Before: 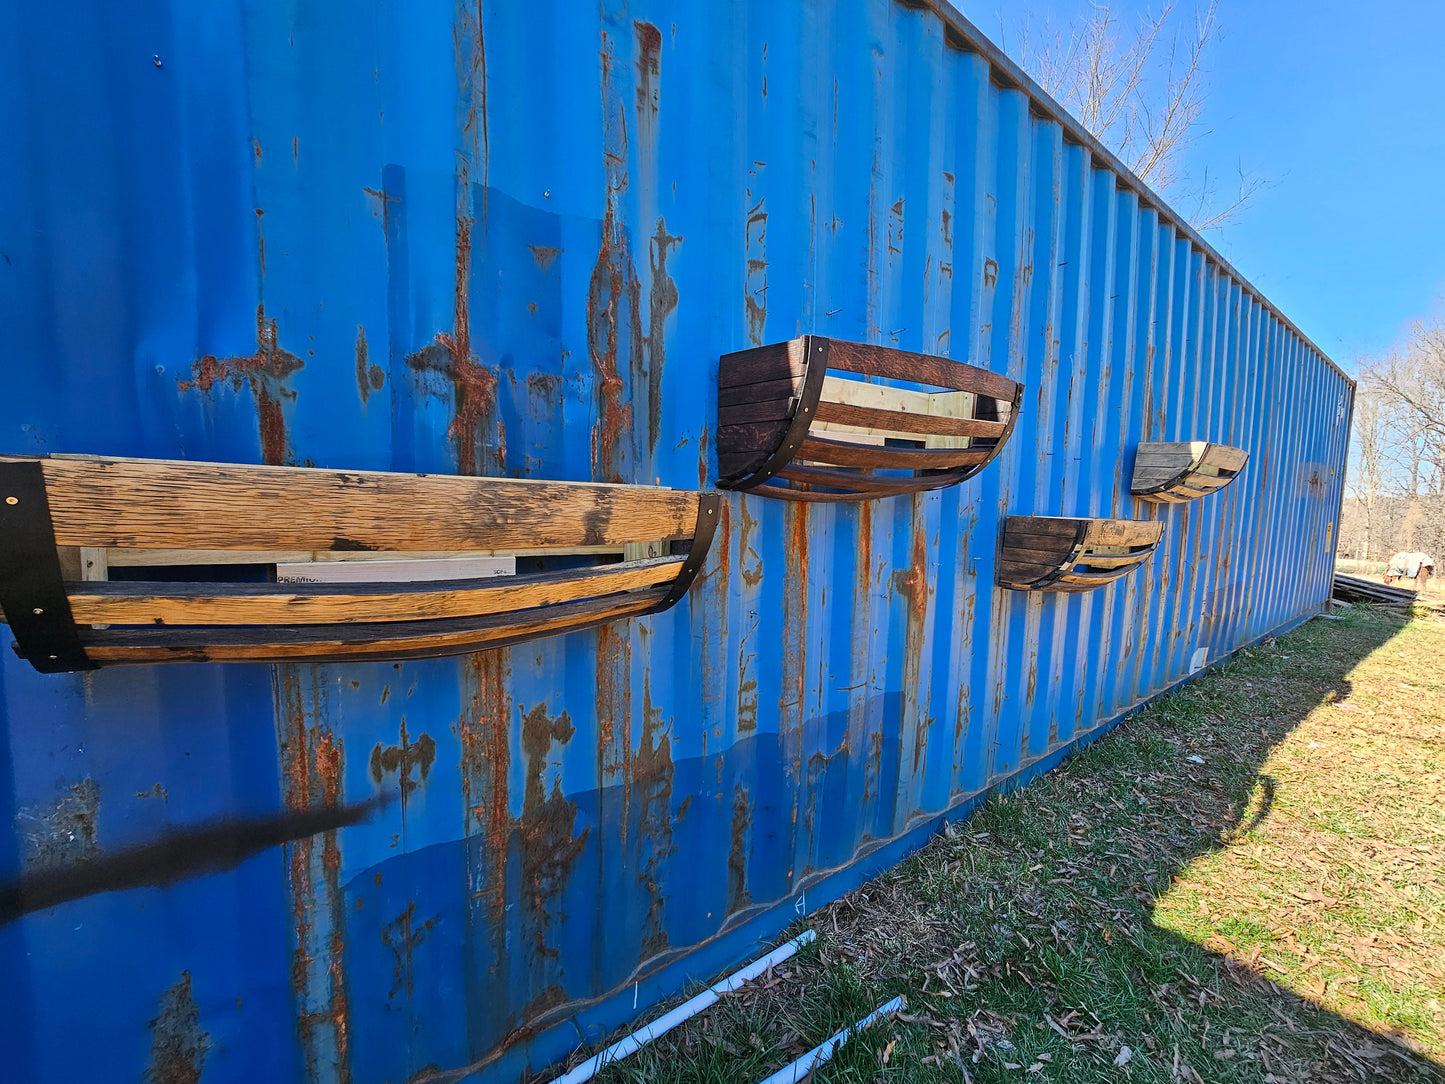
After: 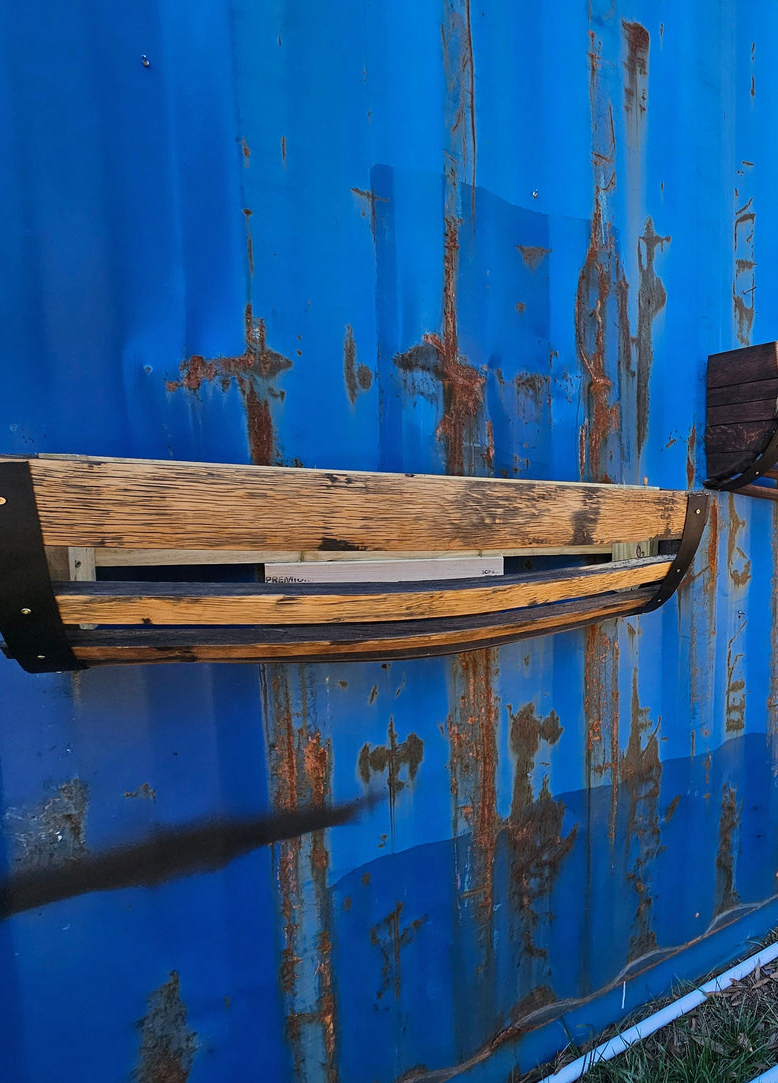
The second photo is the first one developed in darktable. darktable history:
crop: left 0.839%, right 45.295%, bottom 0.09%
color zones: curves: ch1 [(0, 0.469) (0.001, 0.469) (0.12, 0.446) (0.248, 0.469) (0.5, 0.5) (0.748, 0.5) (0.999, 0.469) (1, 0.469)]
